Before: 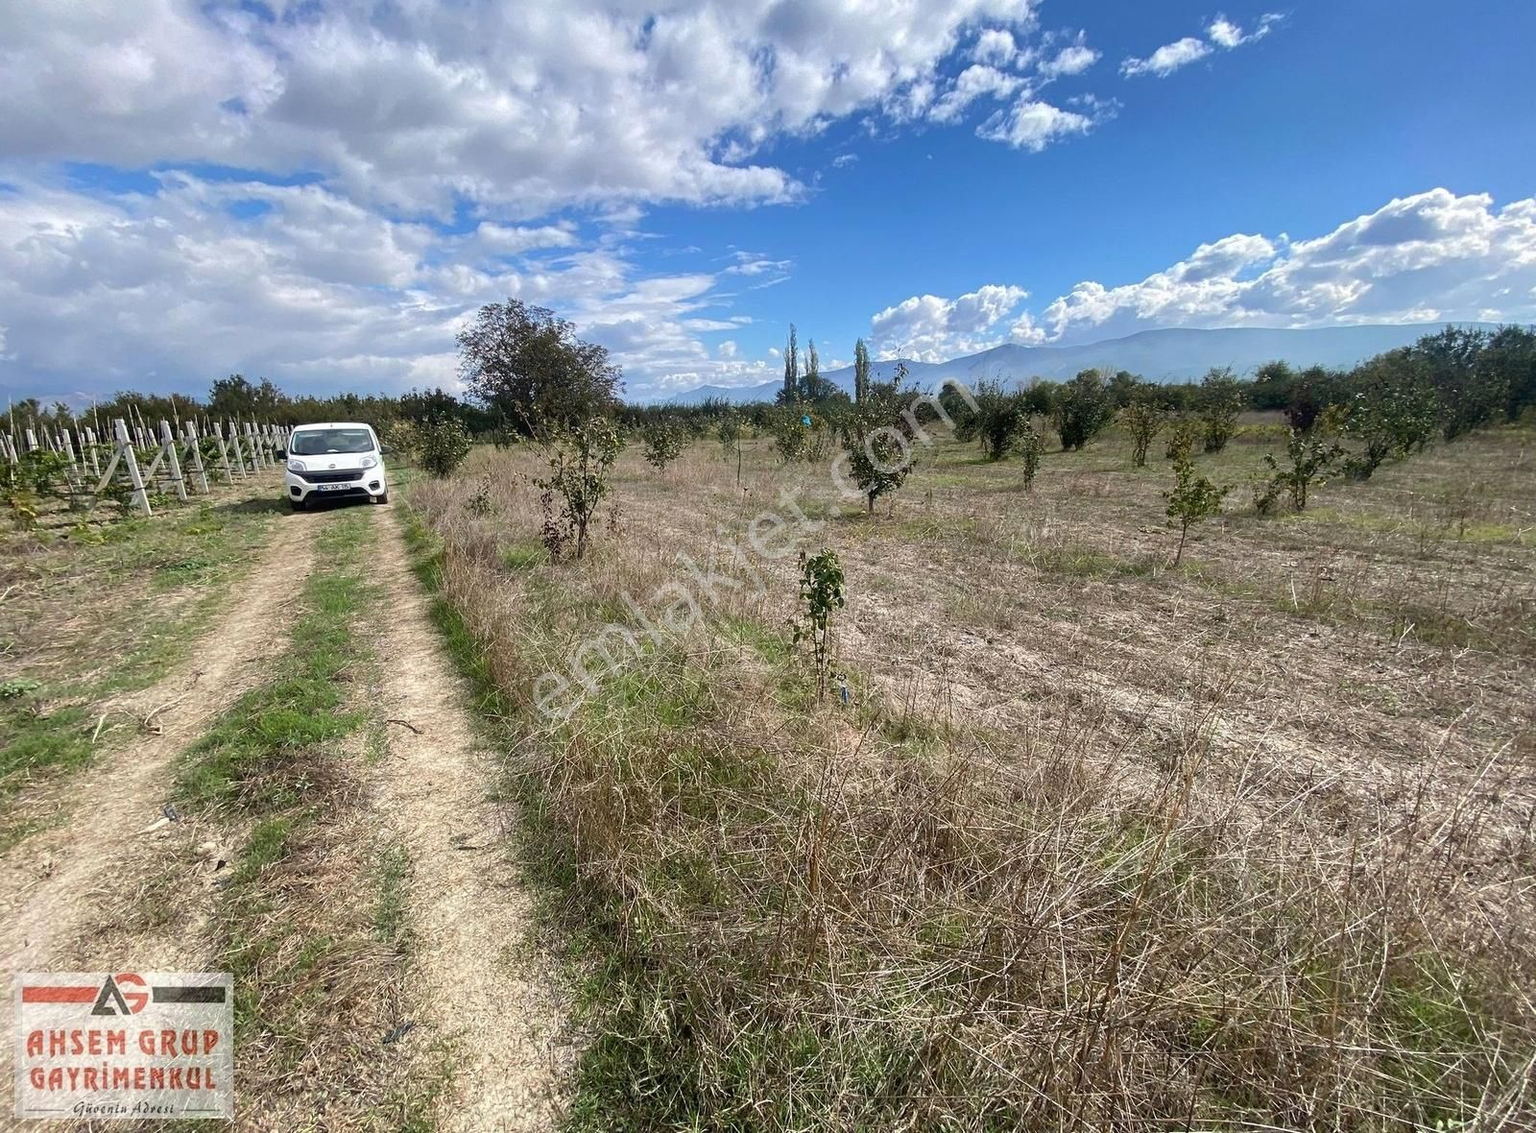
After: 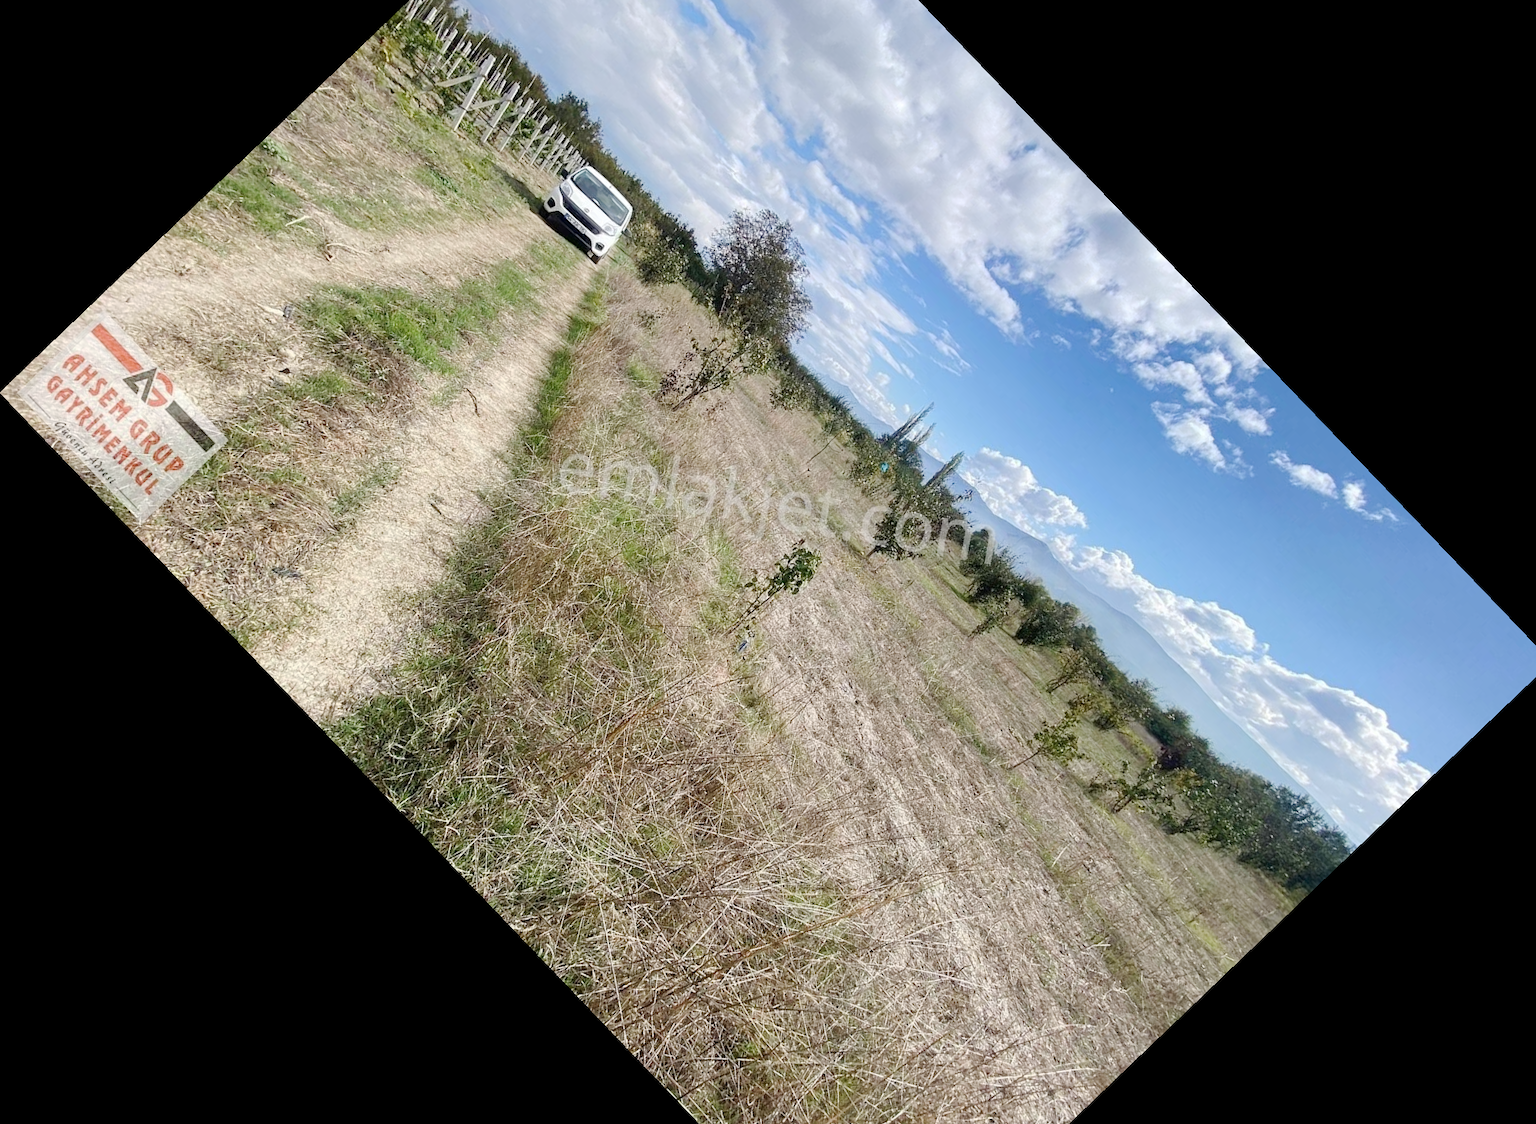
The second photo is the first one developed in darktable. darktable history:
crop and rotate: angle -46.26°, top 16.234%, right 0.912%, bottom 11.704%
base curve: curves: ch0 [(0, 0) (0.158, 0.273) (0.879, 0.895) (1, 1)], preserve colors none
